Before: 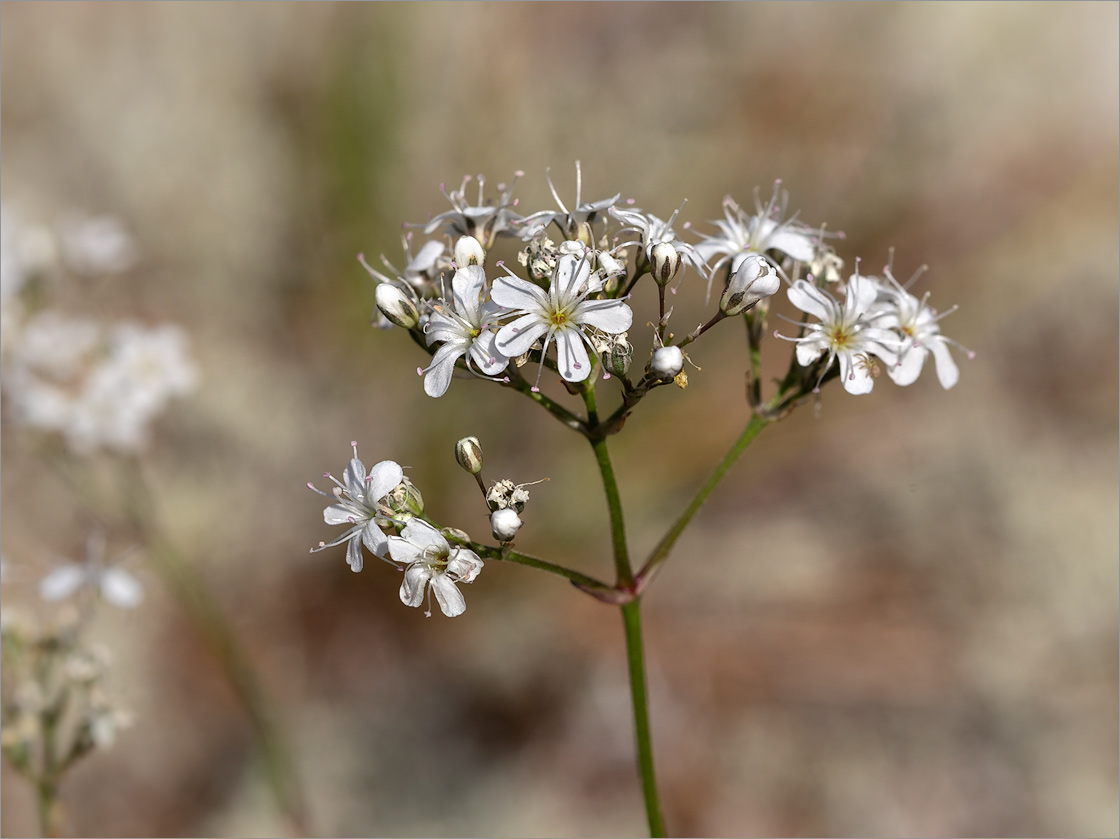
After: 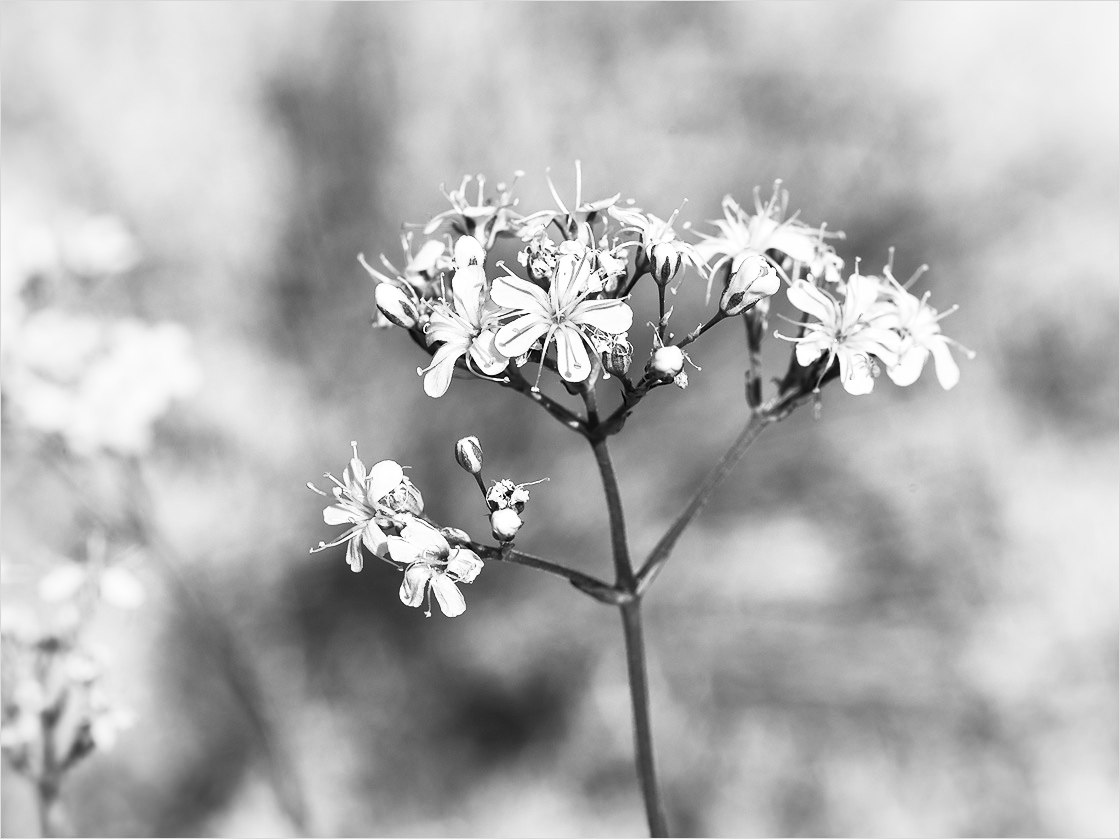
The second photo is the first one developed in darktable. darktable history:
contrast equalizer: octaves 7, y [[0.5, 0.502, 0.506, 0.511, 0.52, 0.537], [0.5 ×6], [0.505, 0.509, 0.518, 0.534, 0.553, 0.561], [0 ×6], [0 ×6]]
contrast brightness saturation: contrast 0.53, brightness 0.47, saturation -1
